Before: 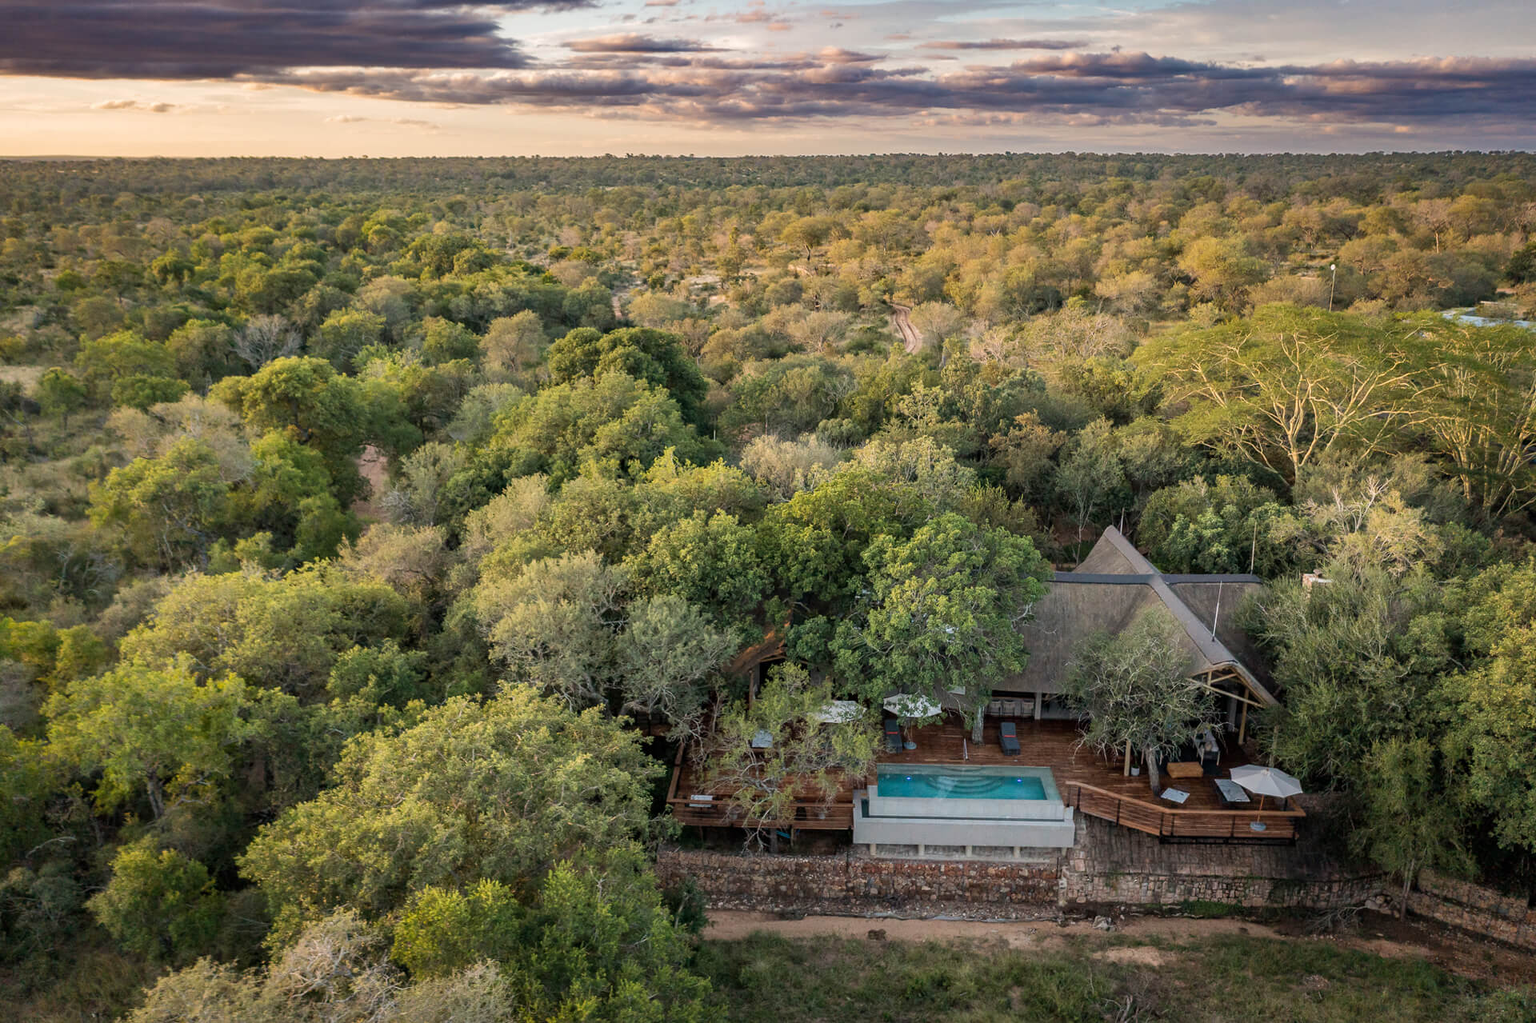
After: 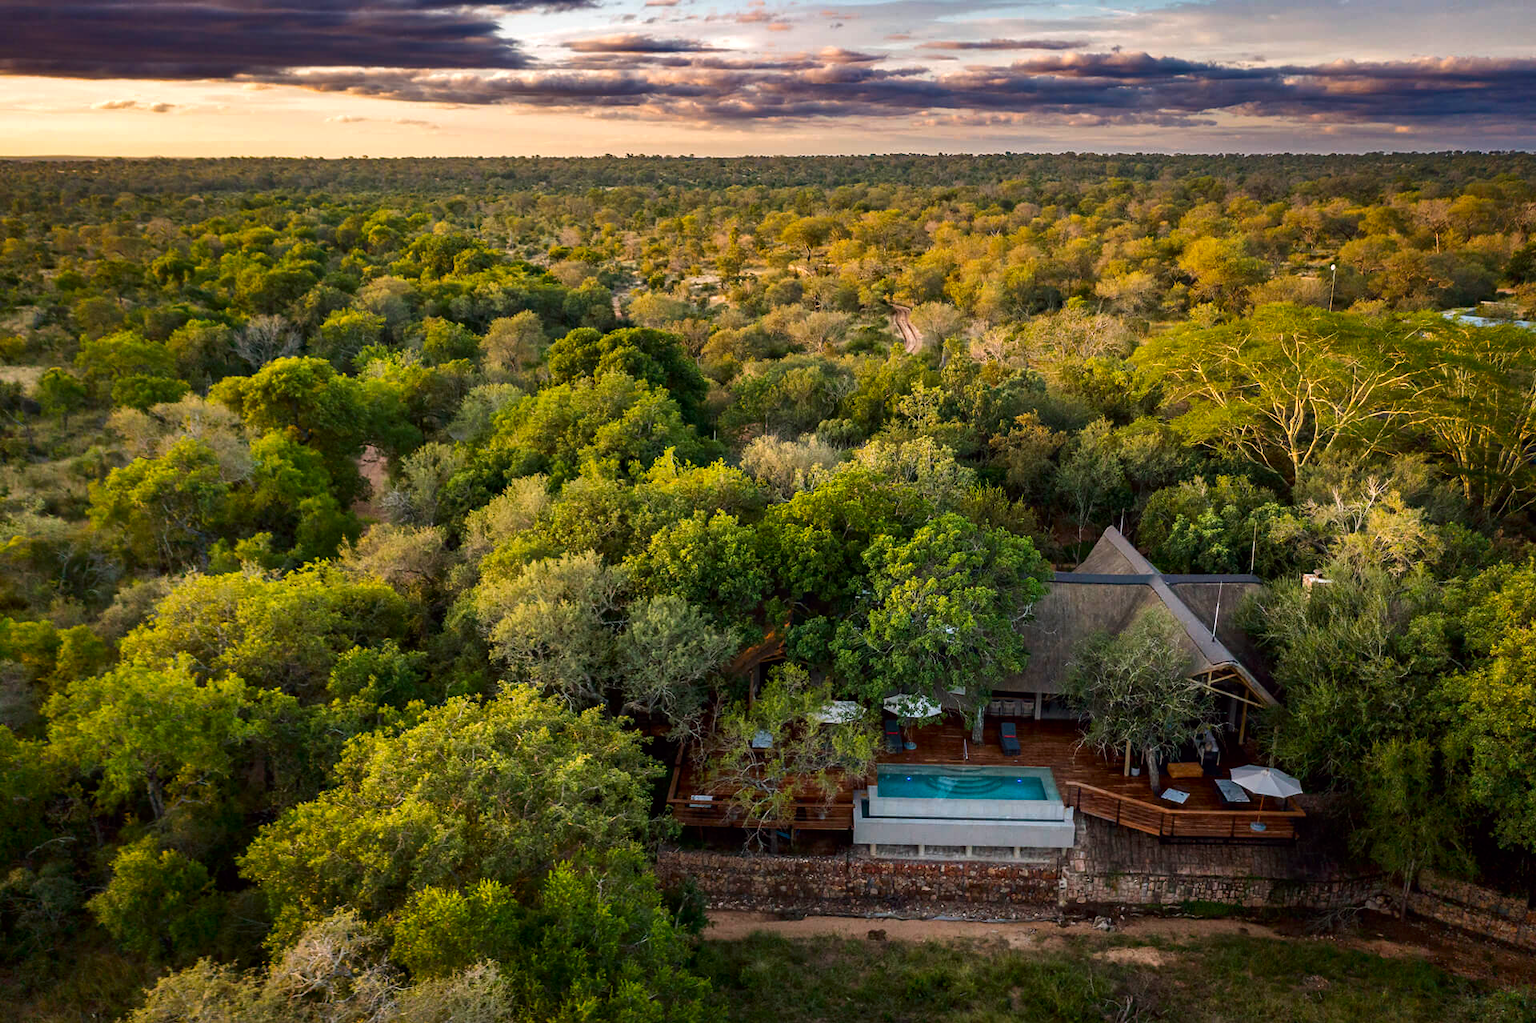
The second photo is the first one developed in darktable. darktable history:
contrast brightness saturation: contrast 0.07, brightness -0.13, saturation 0.06
color balance: lift [1, 1.001, 0.999, 1.001], gamma [1, 1.004, 1.007, 0.993], gain [1, 0.991, 0.987, 1.013], contrast 10%, output saturation 120%
